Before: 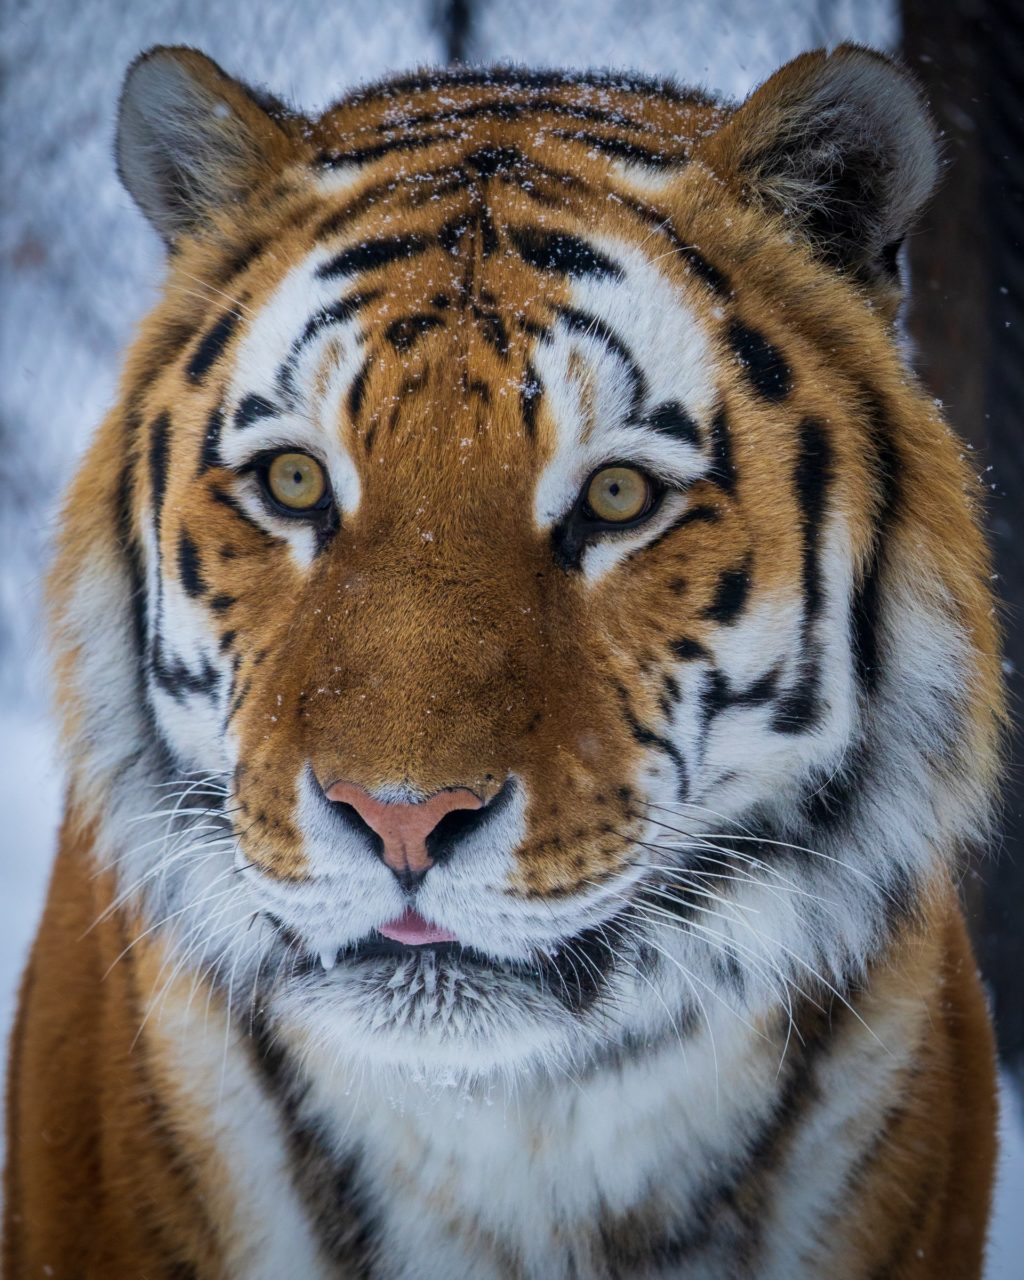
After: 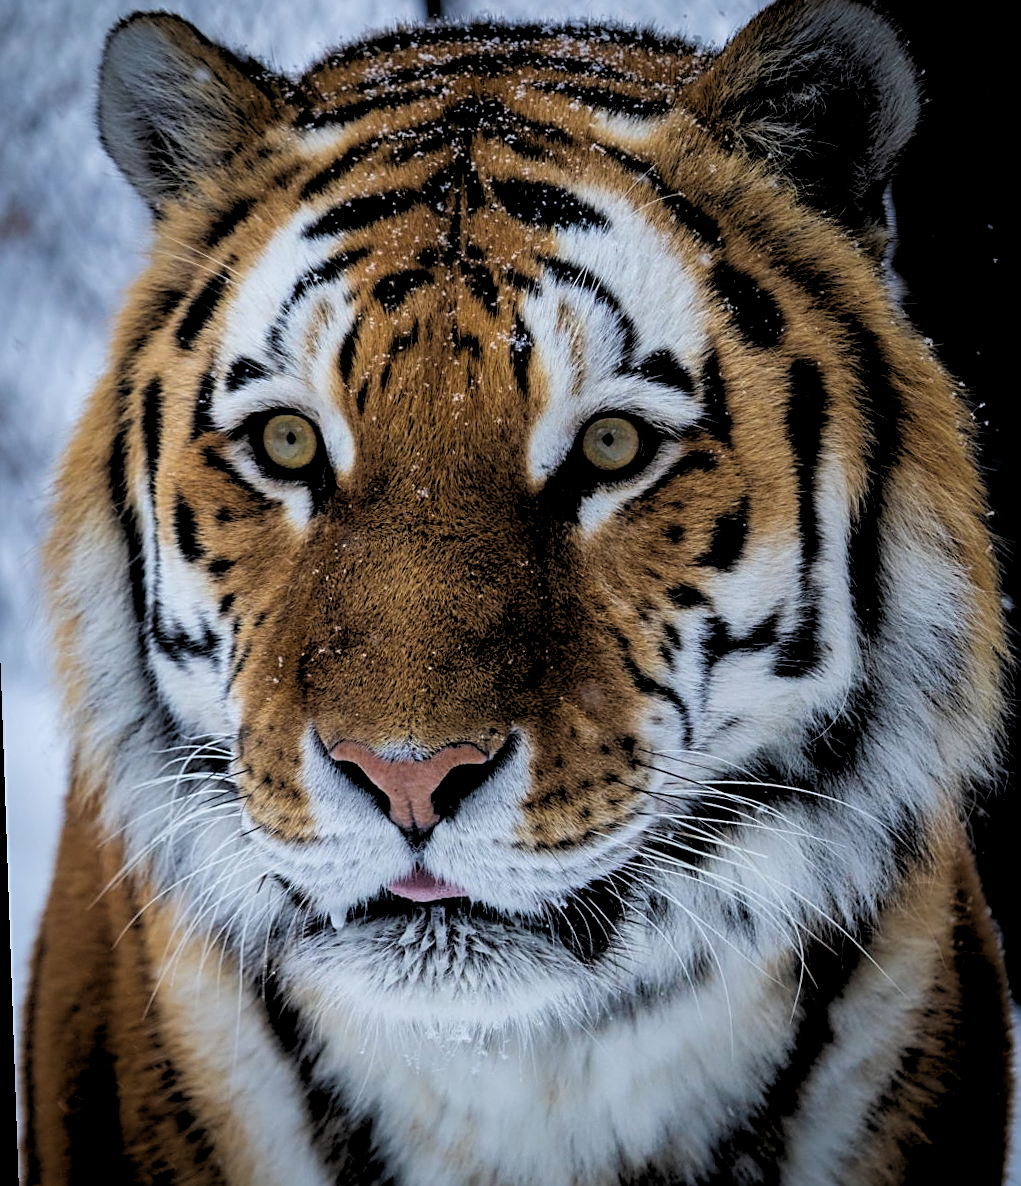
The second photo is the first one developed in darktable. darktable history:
sharpen: on, module defaults
rotate and perspective: rotation -2°, crop left 0.022, crop right 0.978, crop top 0.049, crop bottom 0.951
rgb levels: levels [[0.034, 0.472, 0.904], [0, 0.5, 1], [0, 0.5, 1]]
white balance: emerald 1
contrast brightness saturation: saturation -0.04
